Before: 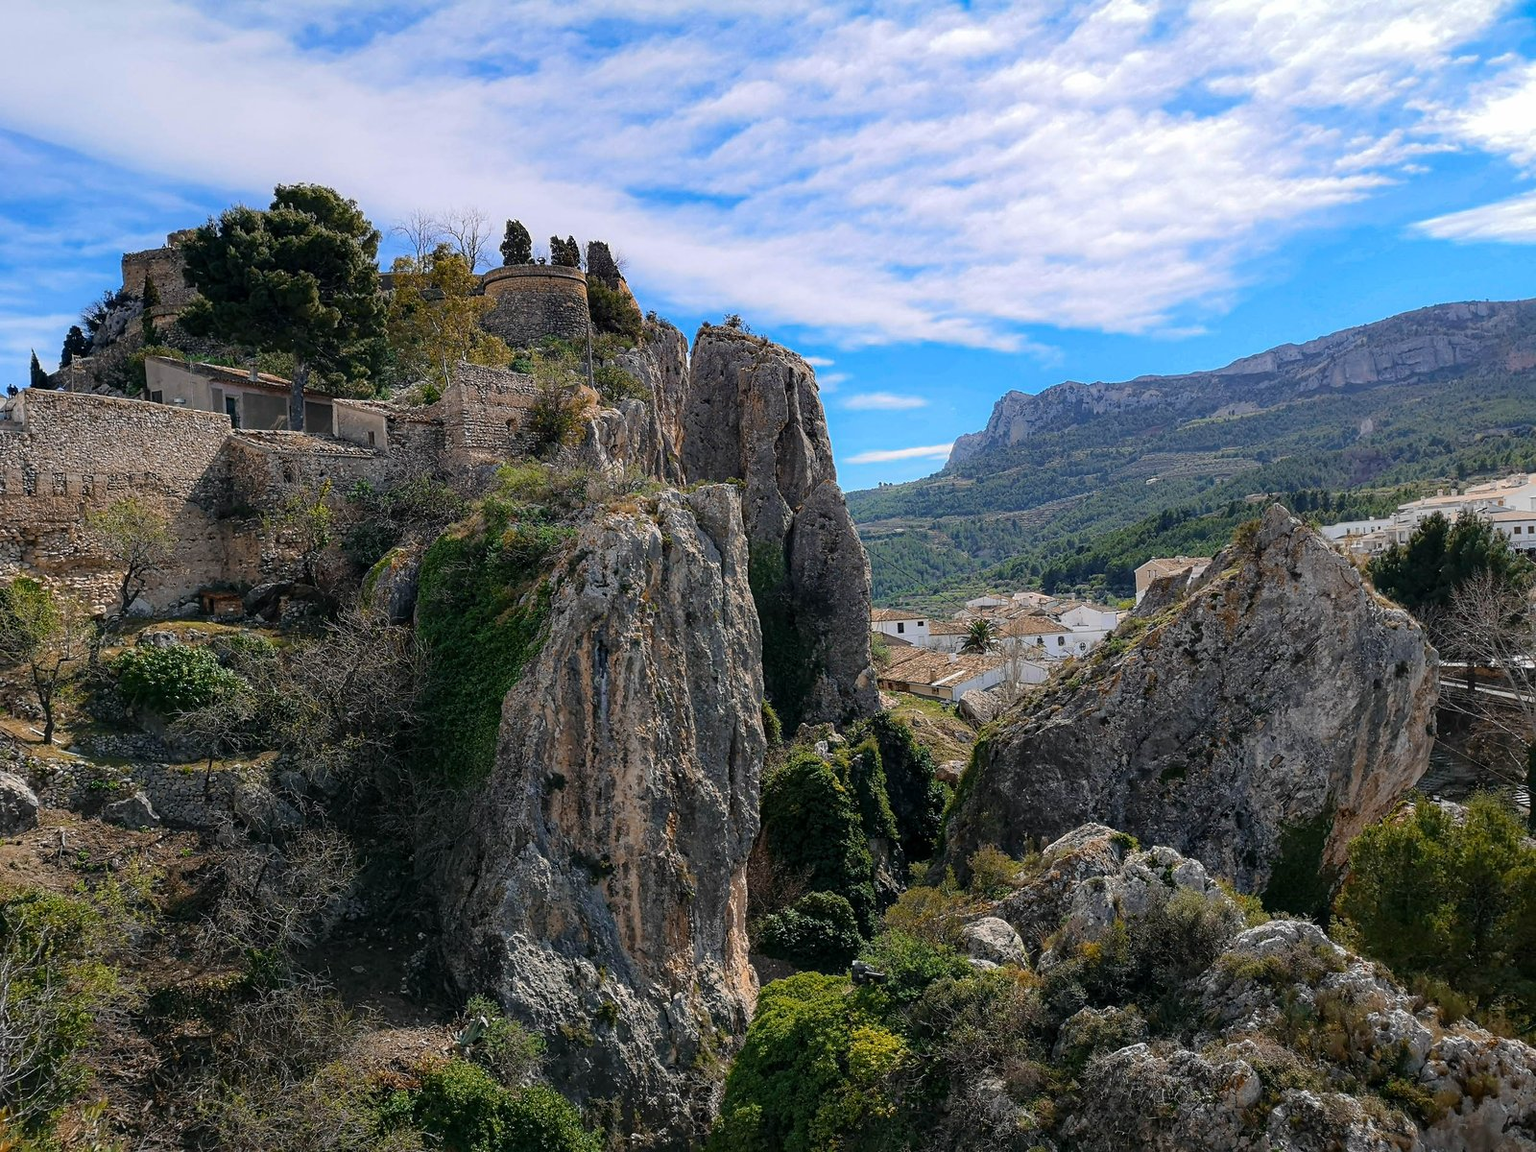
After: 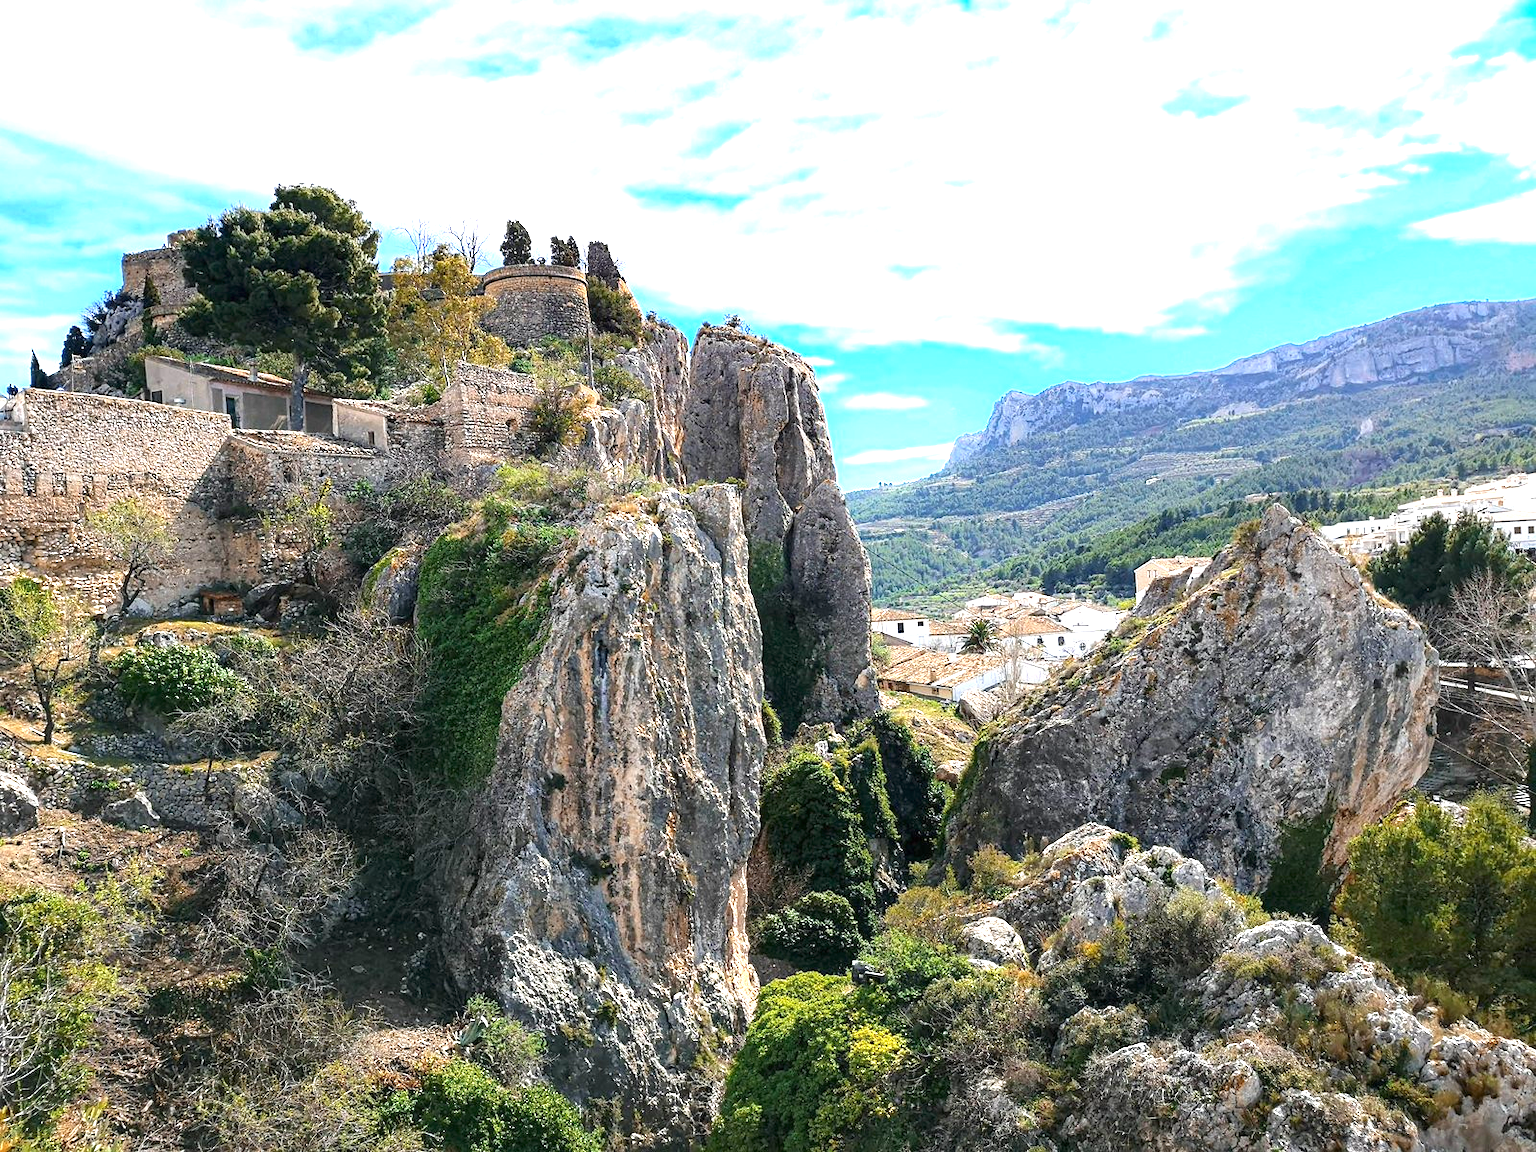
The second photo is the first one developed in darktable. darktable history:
exposure: black level correction 0, exposure 1.55 EV, compensate exposure bias true, compensate highlight preservation false
